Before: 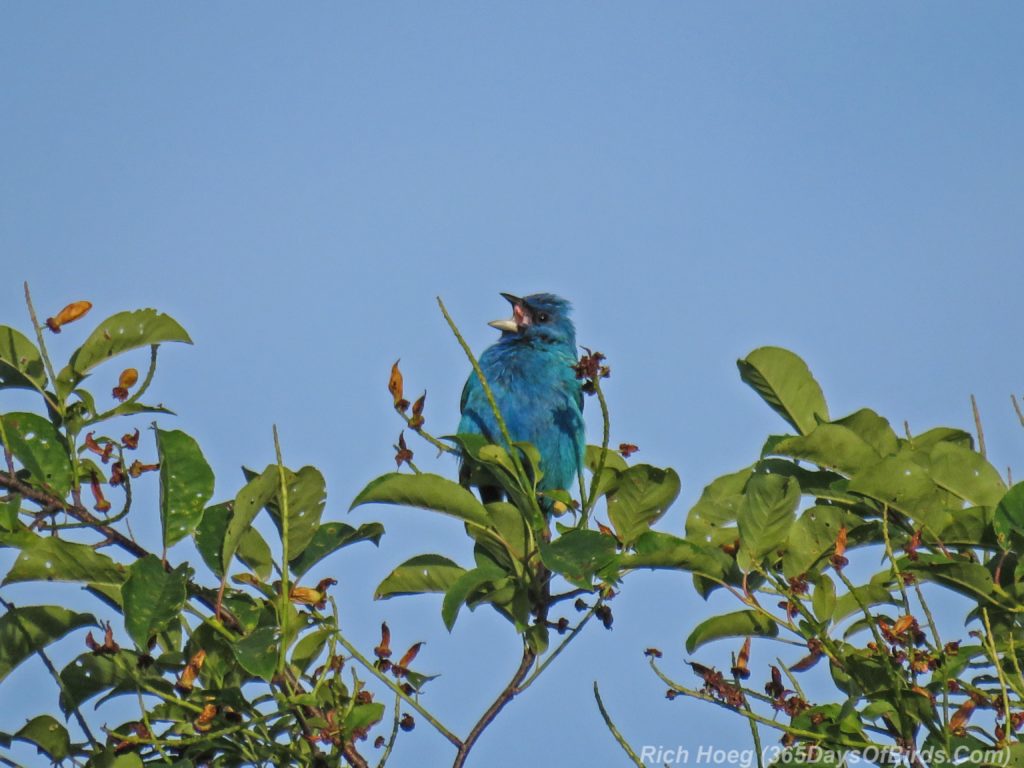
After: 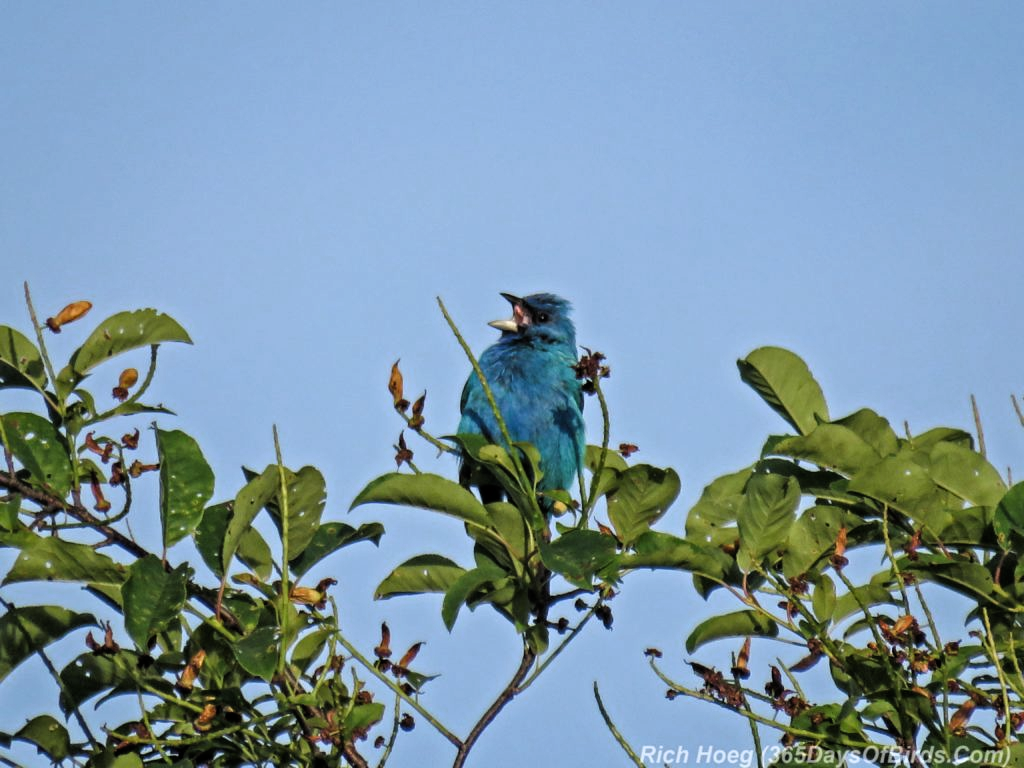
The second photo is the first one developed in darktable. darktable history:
filmic rgb: black relative exposure -8.26 EV, white relative exposure 2.2 EV, target white luminance 99.864%, hardness 7.16, latitude 74.32%, contrast 1.321, highlights saturation mix -1.48%, shadows ↔ highlights balance 29.81%, color science v6 (2022)
